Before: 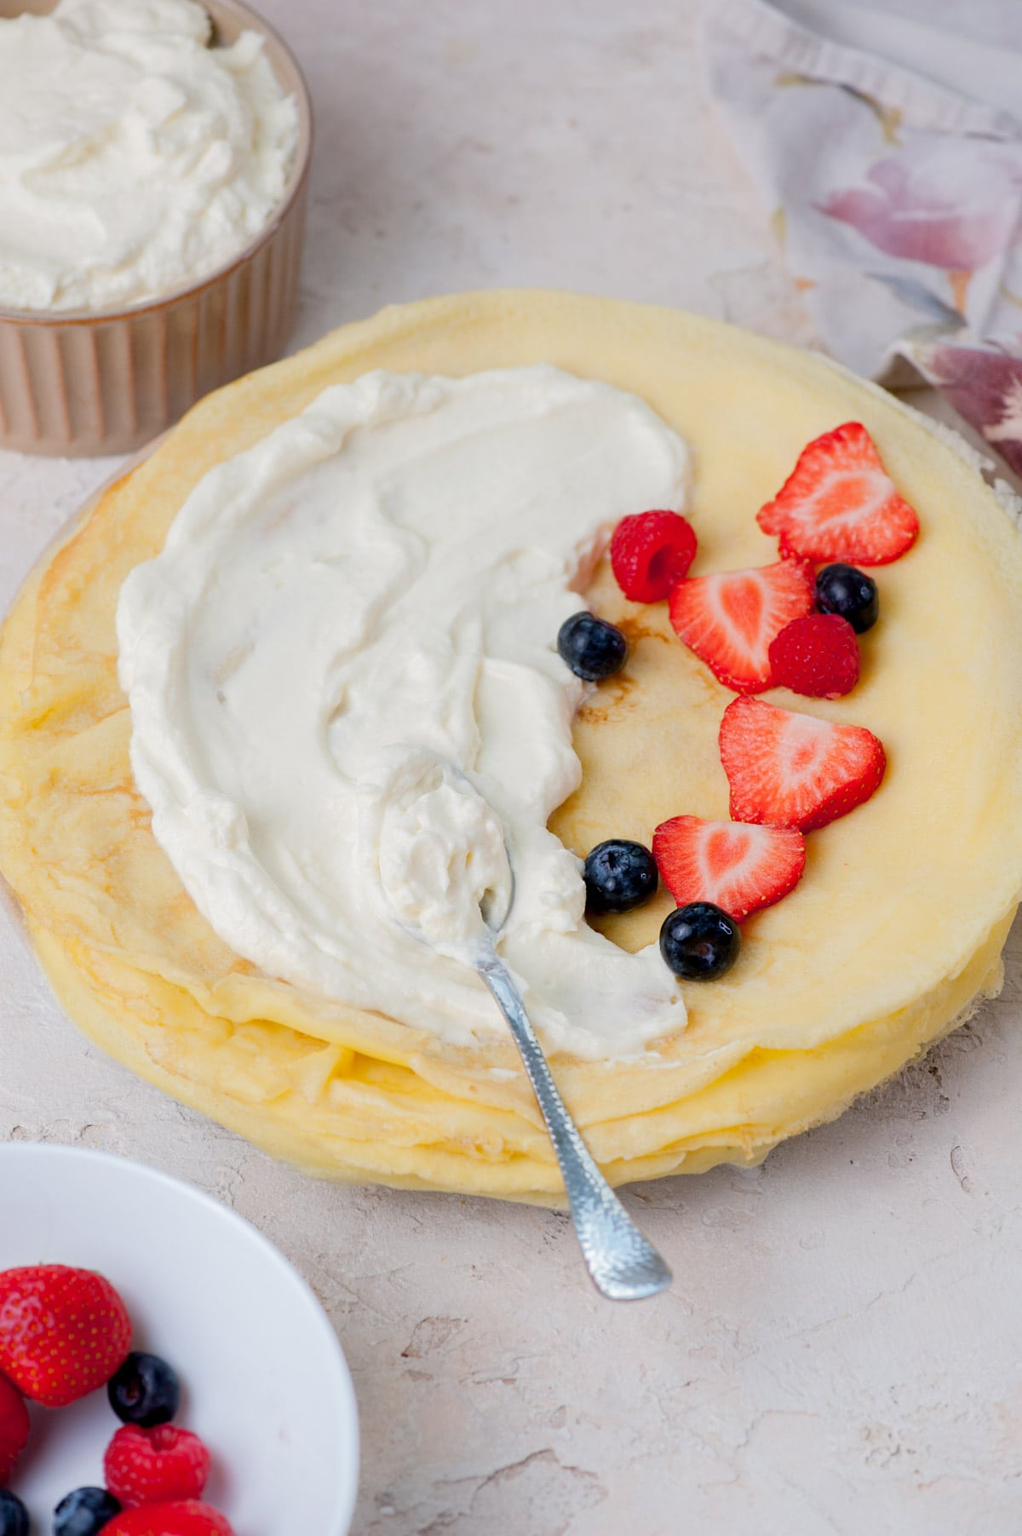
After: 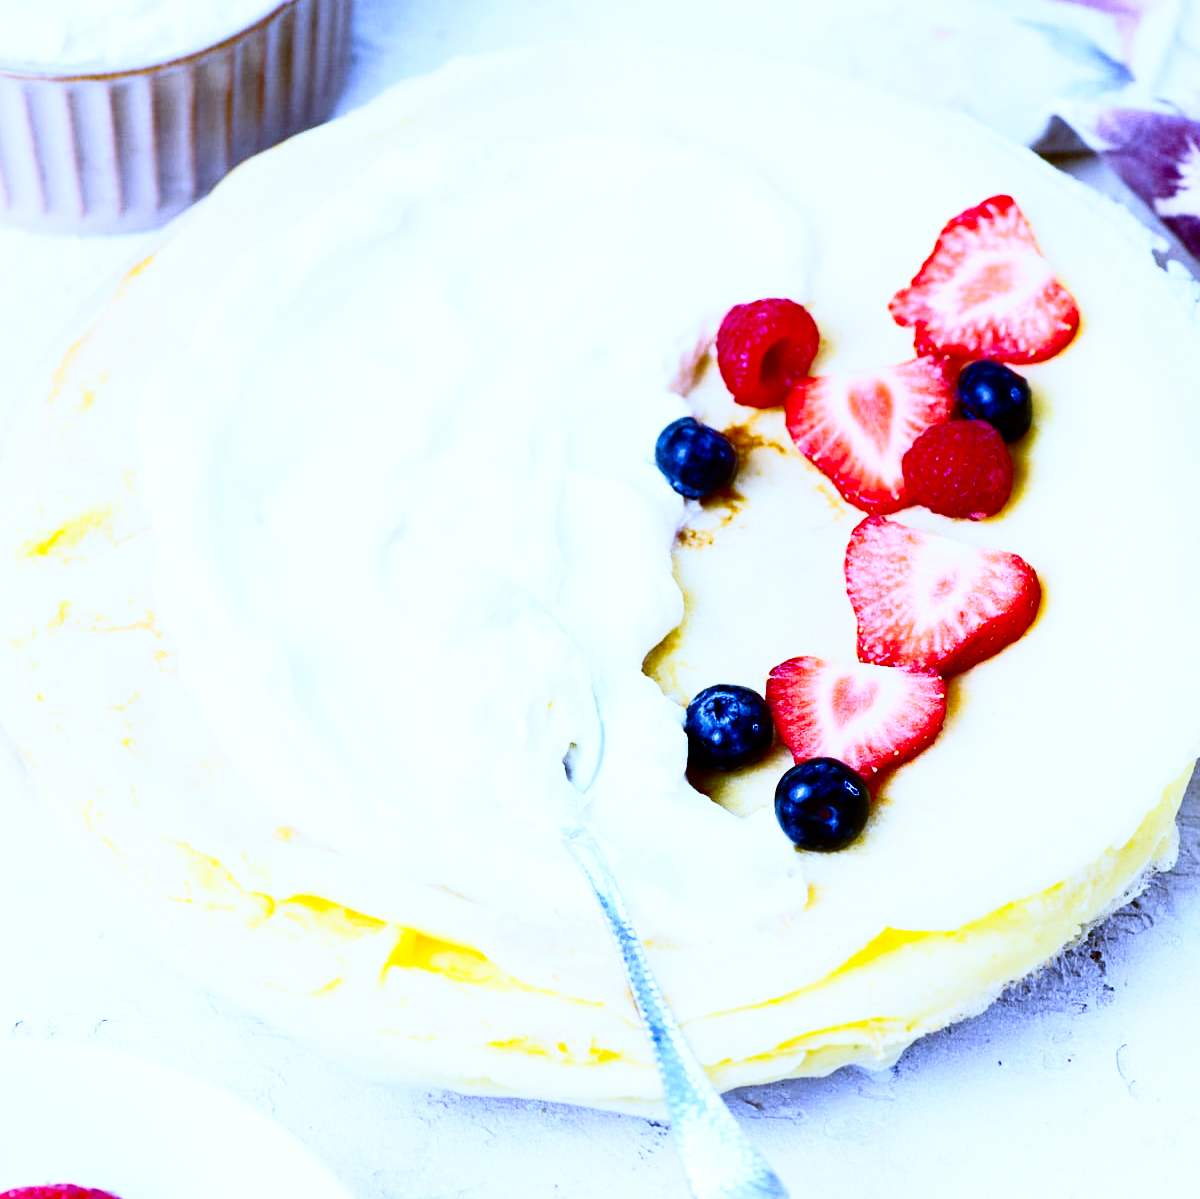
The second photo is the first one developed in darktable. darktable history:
exposure: compensate highlight preservation false
shadows and highlights: shadows 0, highlights 40
white balance: red 0.766, blue 1.537
crop: top 16.727%, bottom 16.727%
contrast brightness saturation: contrast 0.22, brightness -0.19, saturation 0.24
base curve: curves: ch0 [(0, 0) (0.026, 0.03) (0.109, 0.232) (0.351, 0.748) (0.669, 0.968) (1, 1)], preserve colors none
